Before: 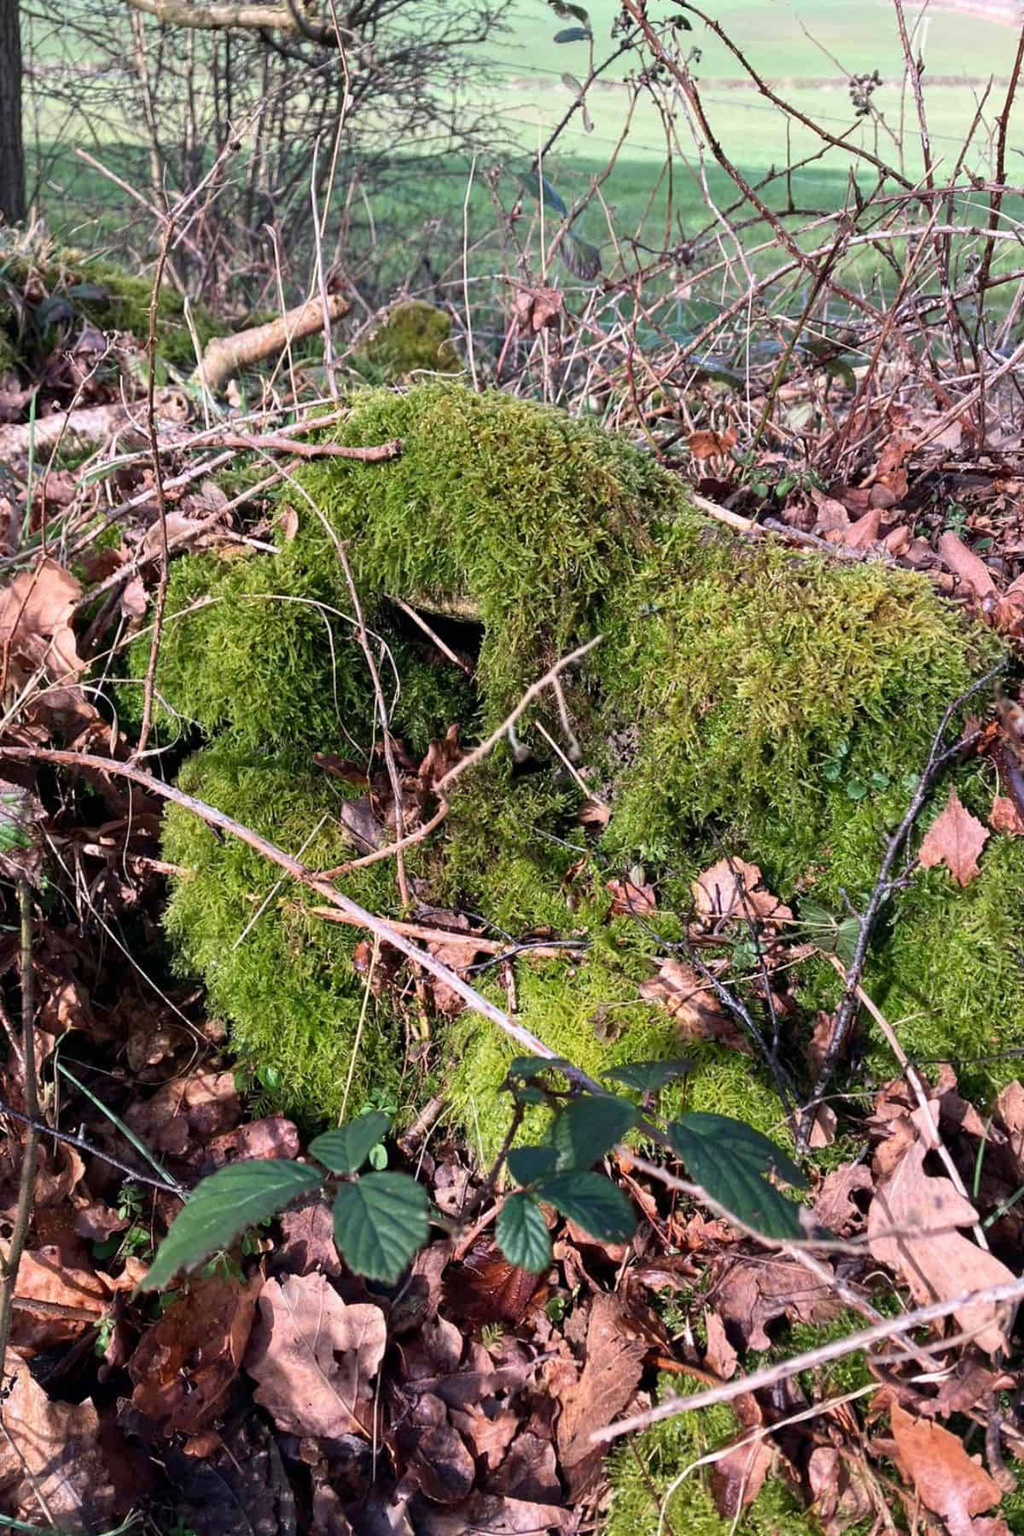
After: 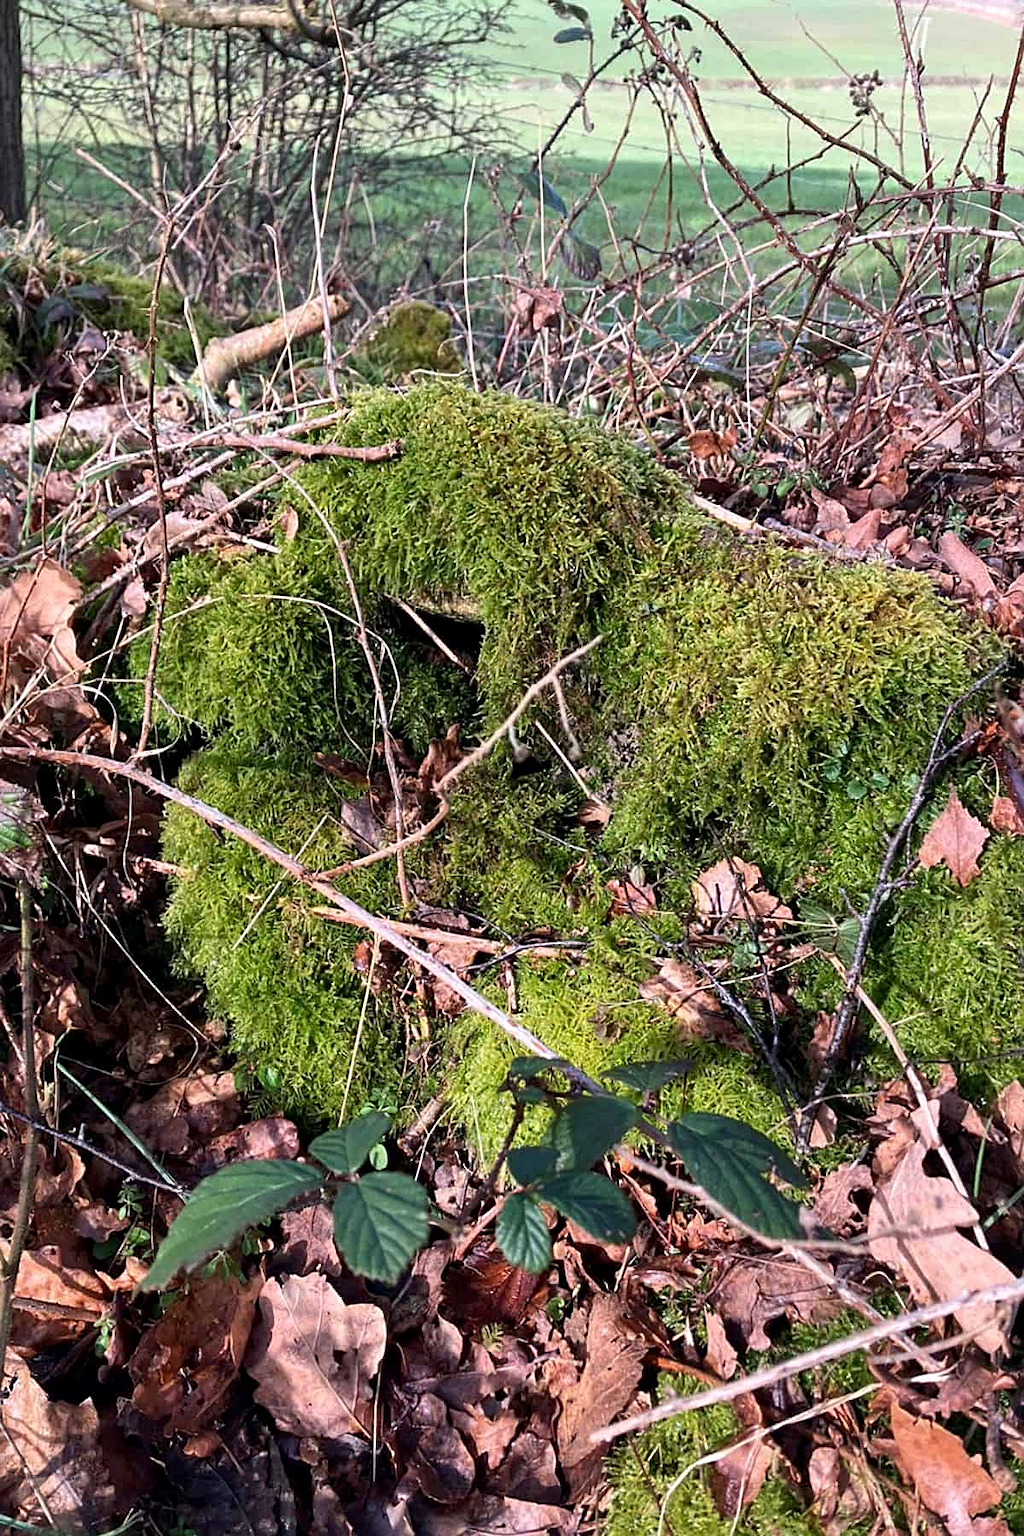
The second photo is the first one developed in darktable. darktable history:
local contrast: mode bilateral grid, contrast 20, coarseness 50, detail 119%, midtone range 0.2
sharpen: on, module defaults
